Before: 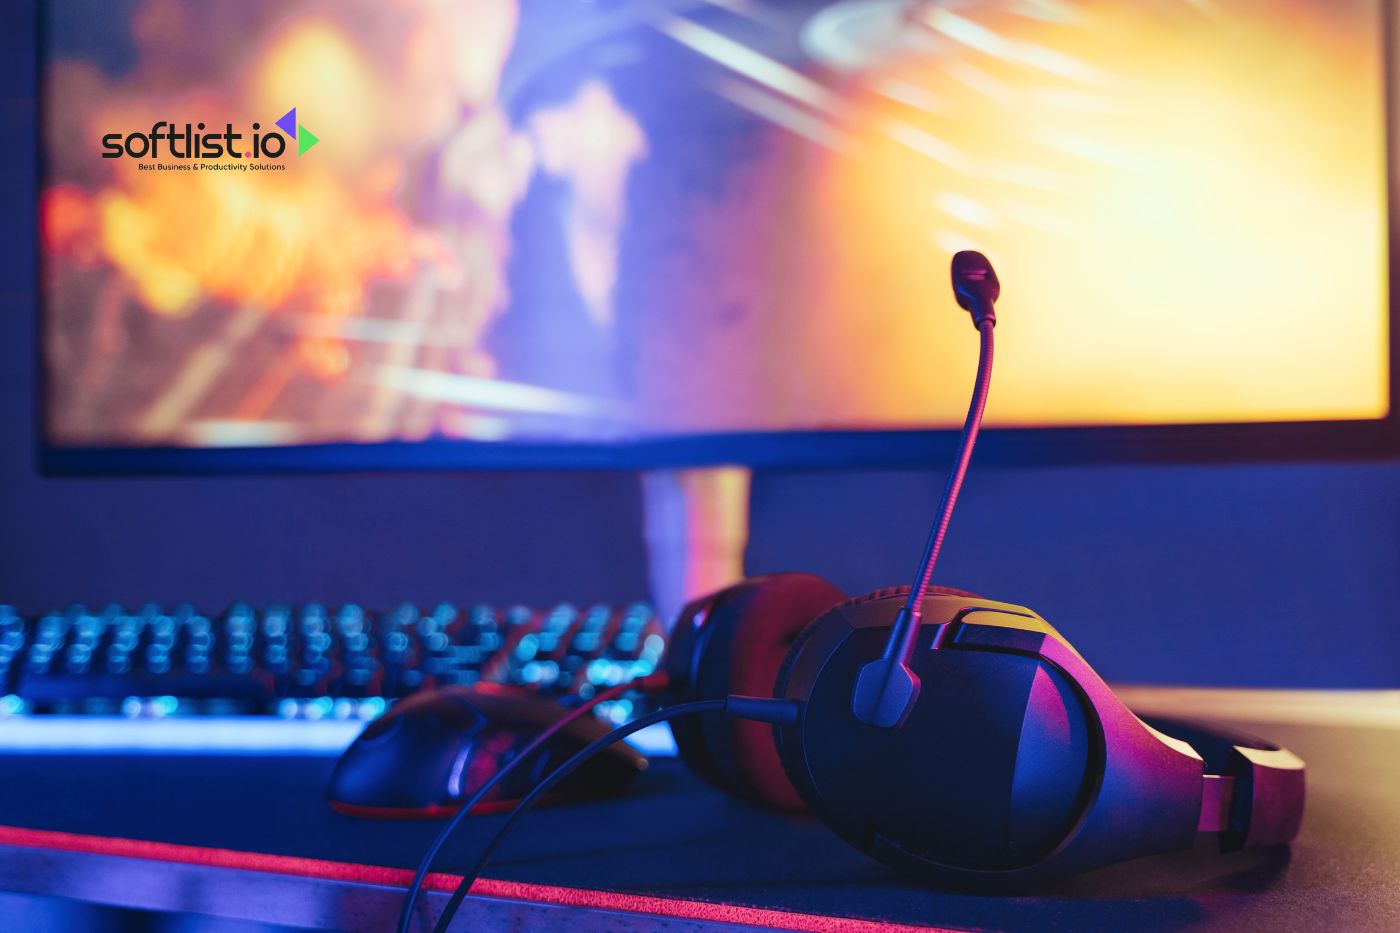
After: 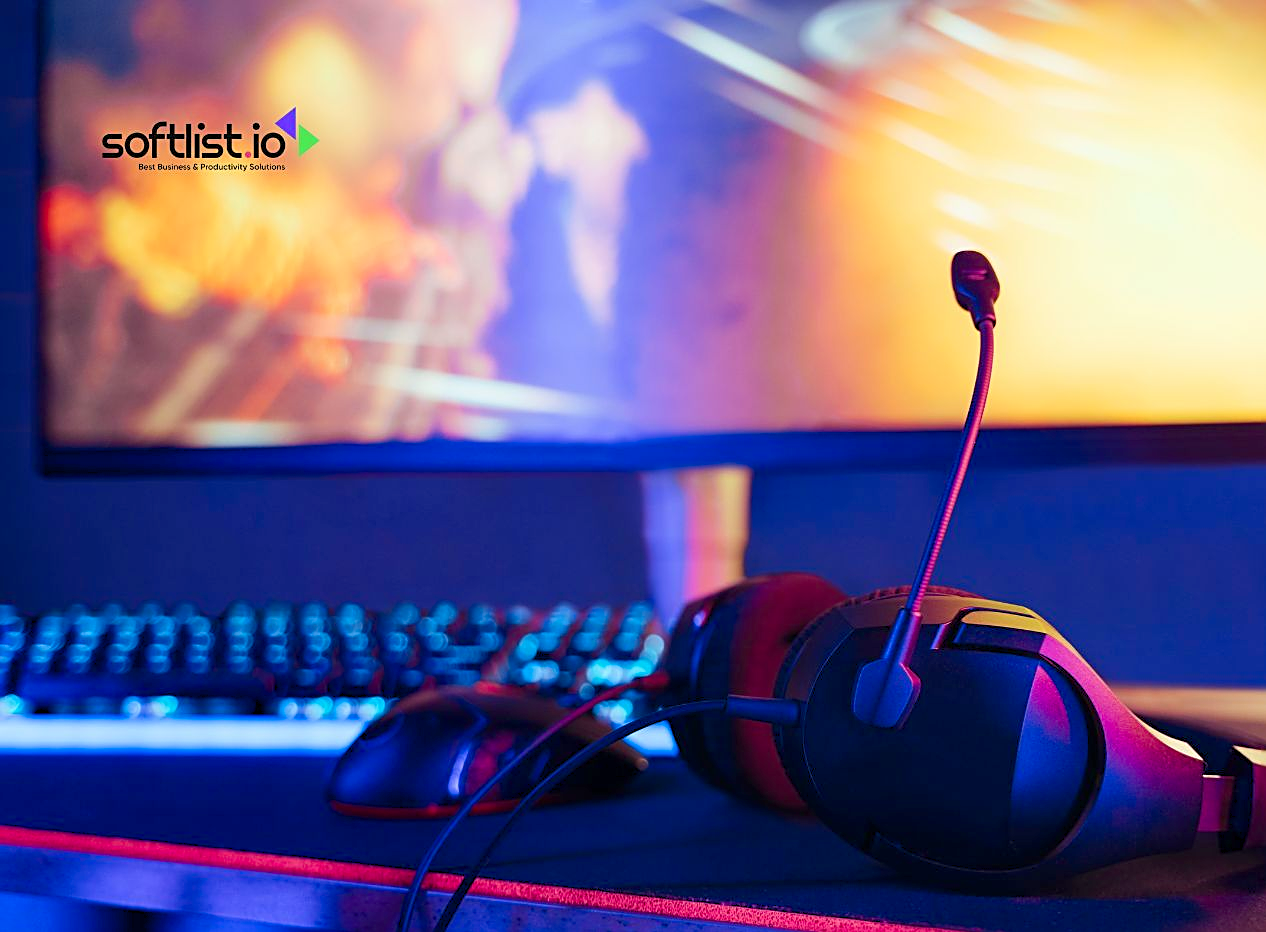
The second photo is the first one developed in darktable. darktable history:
crop: right 9.501%, bottom 0.022%
color balance rgb: global offset › luminance -0.486%, linear chroma grading › global chroma 14.528%, perceptual saturation grading › global saturation -2.19%, perceptual saturation grading › highlights -8.289%, perceptual saturation grading › mid-tones 7.376%, perceptual saturation grading › shadows 2.845%
sharpen: on, module defaults
exposure: black level correction 0.002, compensate highlight preservation false
